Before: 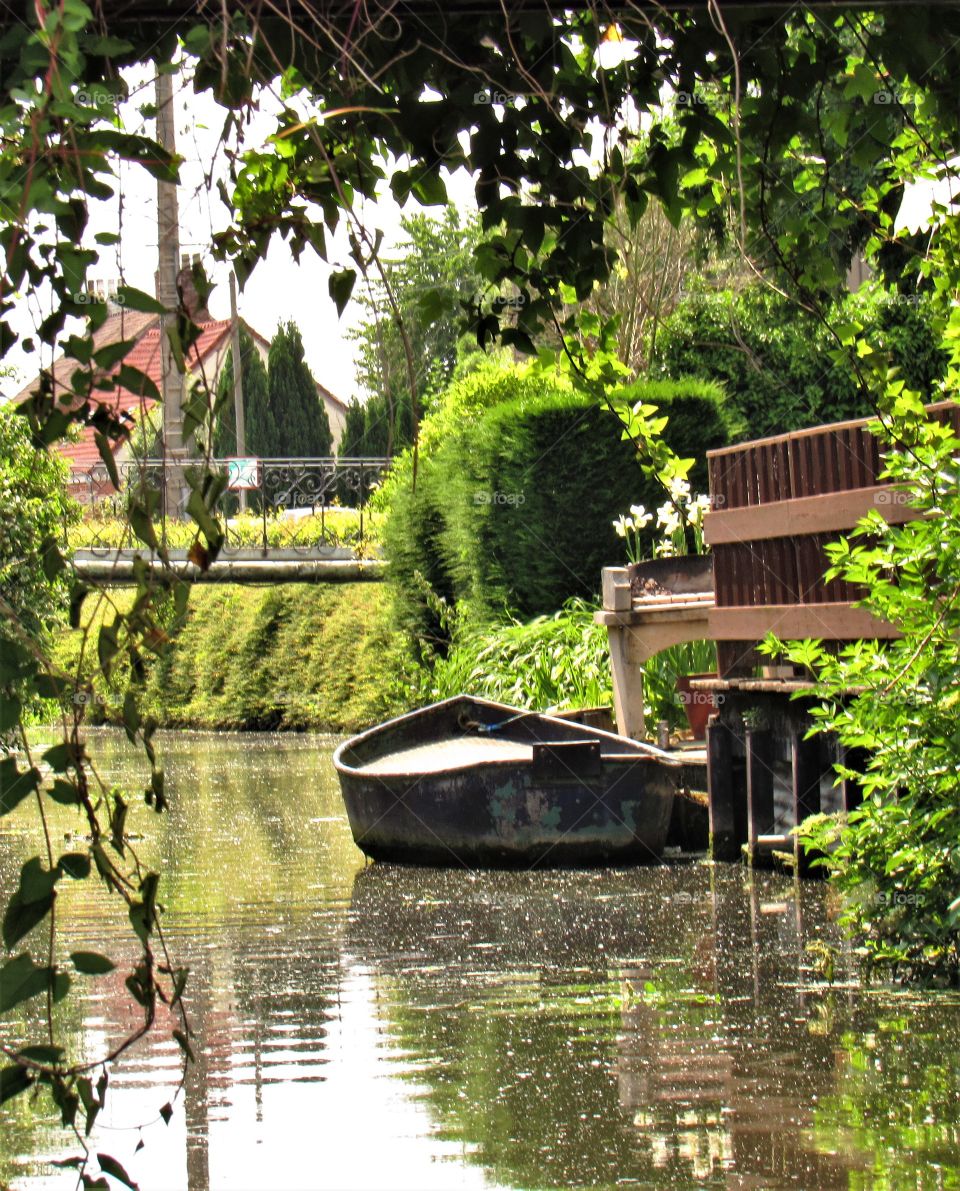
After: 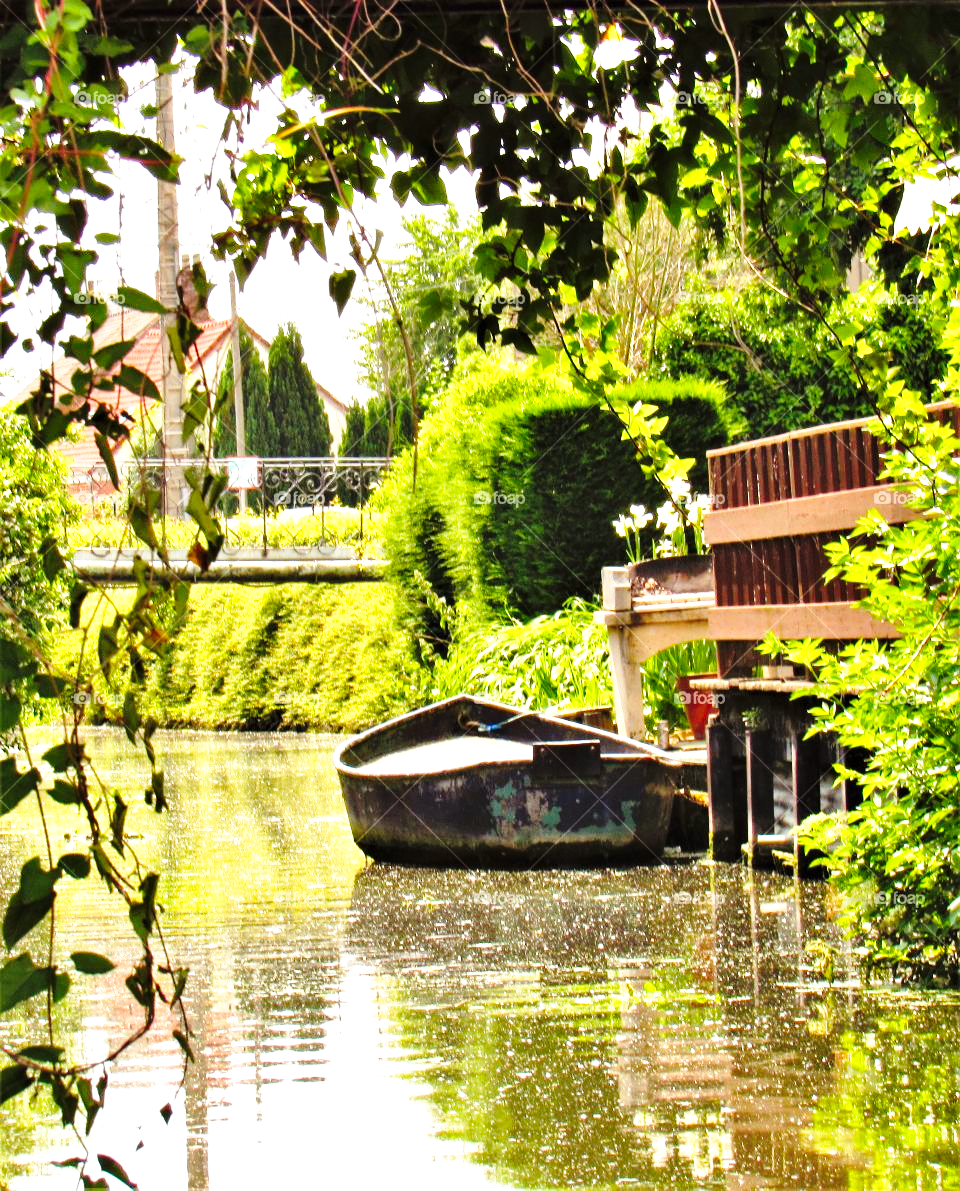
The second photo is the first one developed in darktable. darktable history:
color balance rgb: power › chroma 0.669%, power › hue 60°, perceptual saturation grading › global saturation 10.352%, global vibrance 20%
base curve: curves: ch0 [(0, 0) (0.036, 0.037) (0.121, 0.228) (0.46, 0.76) (0.859, 0.983) (1, 1)], preserve colors none
exposure: exposure 0.491 EV, compensate highlight preservation false
